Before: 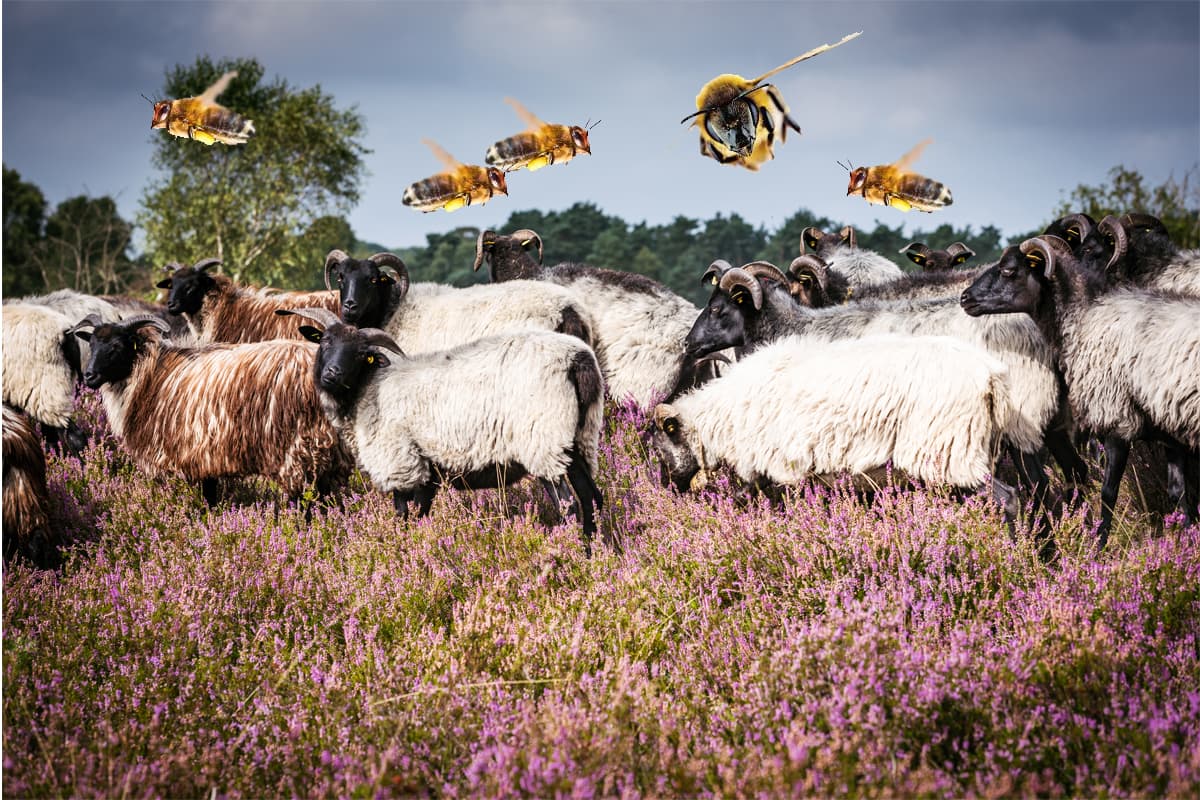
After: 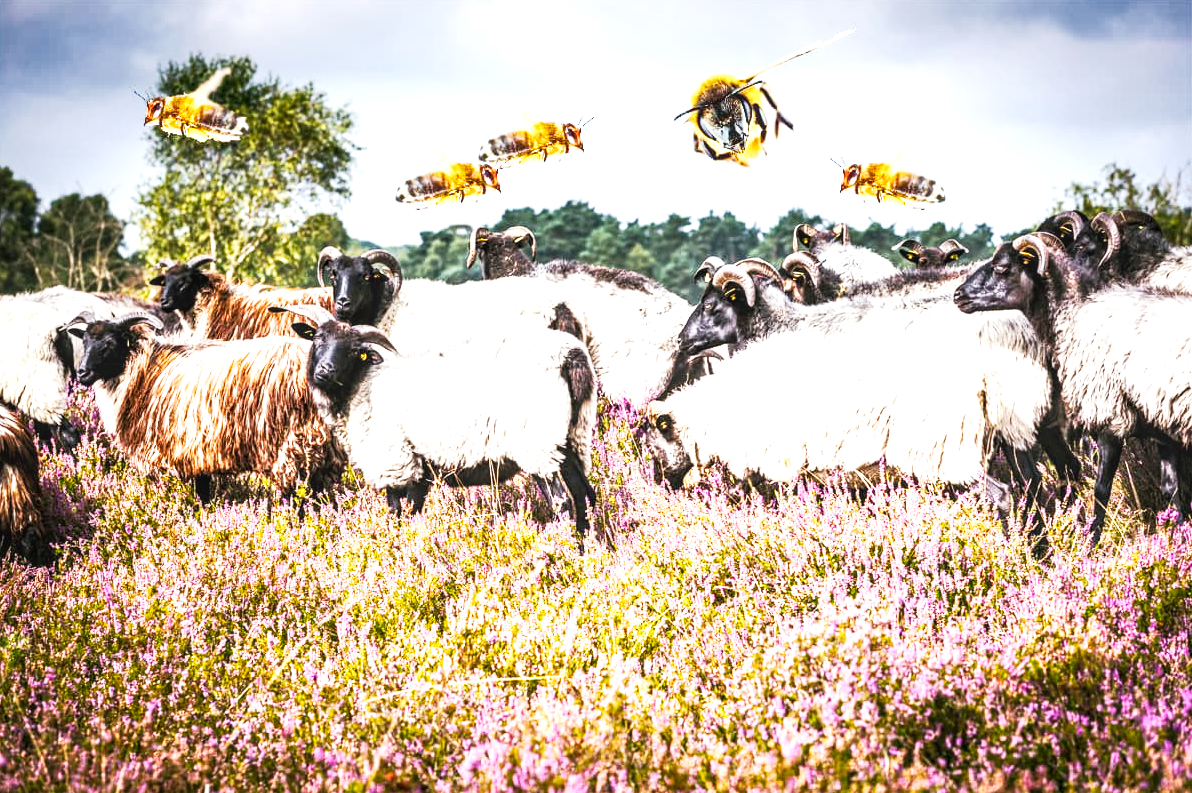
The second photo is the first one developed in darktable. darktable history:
crop and rotate: left 0.624%, top 0.382%, bottom 0.392%
exposure: black level correction 0, exposure 0 EV, compensate highlight preservation false
local contrast: on, module defaults
contrast brightness saturation: saturation -0.066
color balance rgb: perceptual saturation grading › global saturation 25.554%, perceptual brilliance grading › highlights 46.986%, perceptual brilliance grading › mid-tones 21.271%, perceptual brilliance grading › shadows -5.635%, global vibrance 9.407%
tone curve: curves: ch0 [(0, 0) (0.003, 0.015) (0.011, 0.025) (0.025, 0.056) (0.044, 0.104) (0.069, 0.139) (0.1, 0.181) (0.136, 0.226) (0.177, 0.28) (0.224, 0.346) (0.277, 0.42) (0.335, 0.505) (0.399, 0.594) (0.468, 0.699) (0.543, 0.776) (0.623, 0.848) (0.709, 0.893) (0.801, 0.93) (0.898, 0.97) (1, 1)], preserve colors none
